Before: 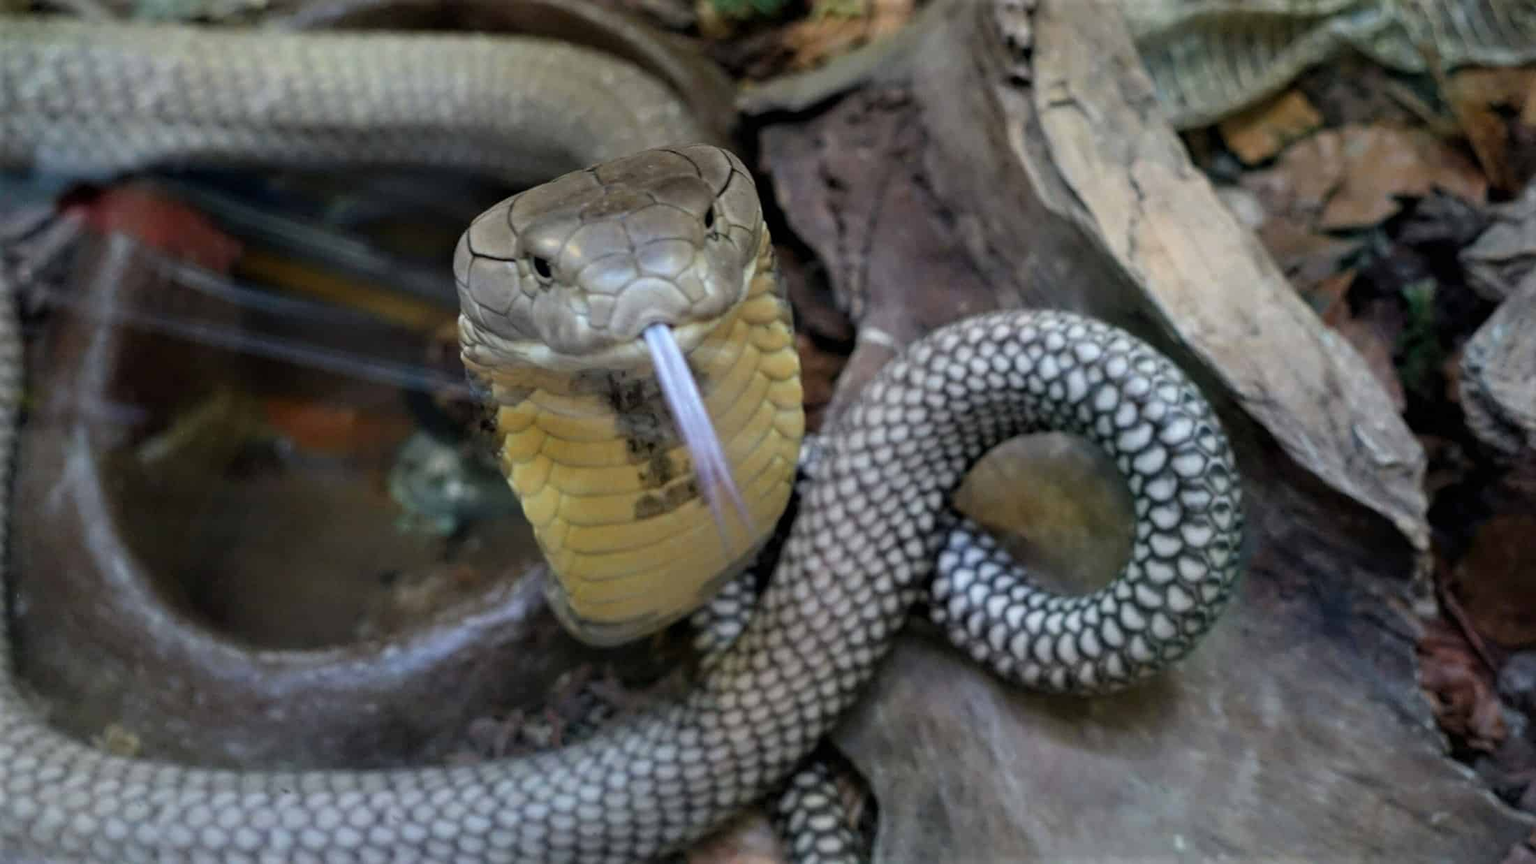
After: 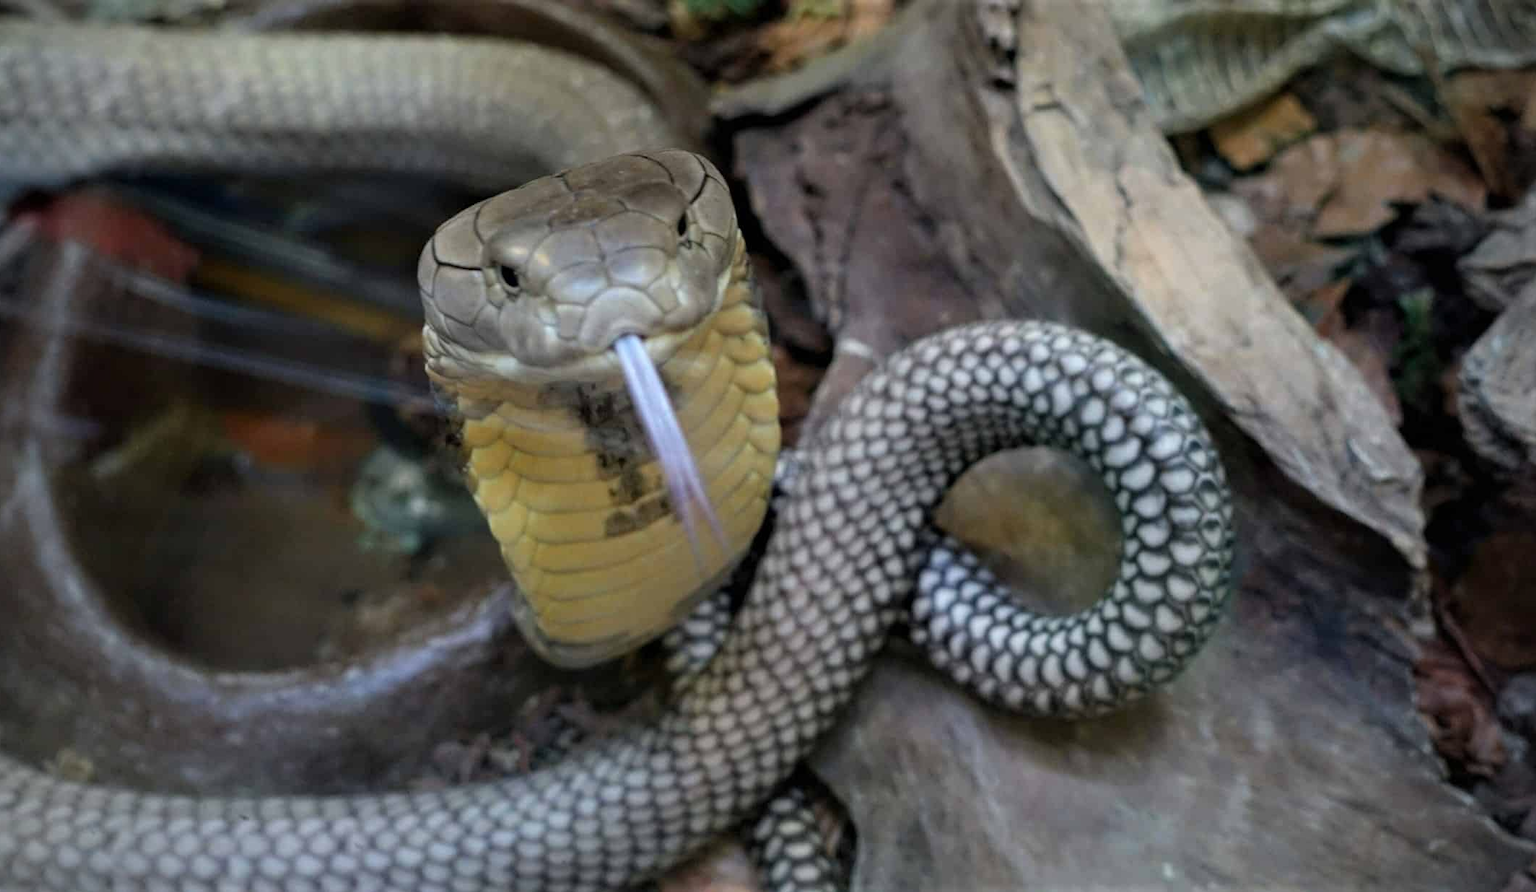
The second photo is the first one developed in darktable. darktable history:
vignetting: fall-off radius 60.92%
crop and rotate: left 3.238%
